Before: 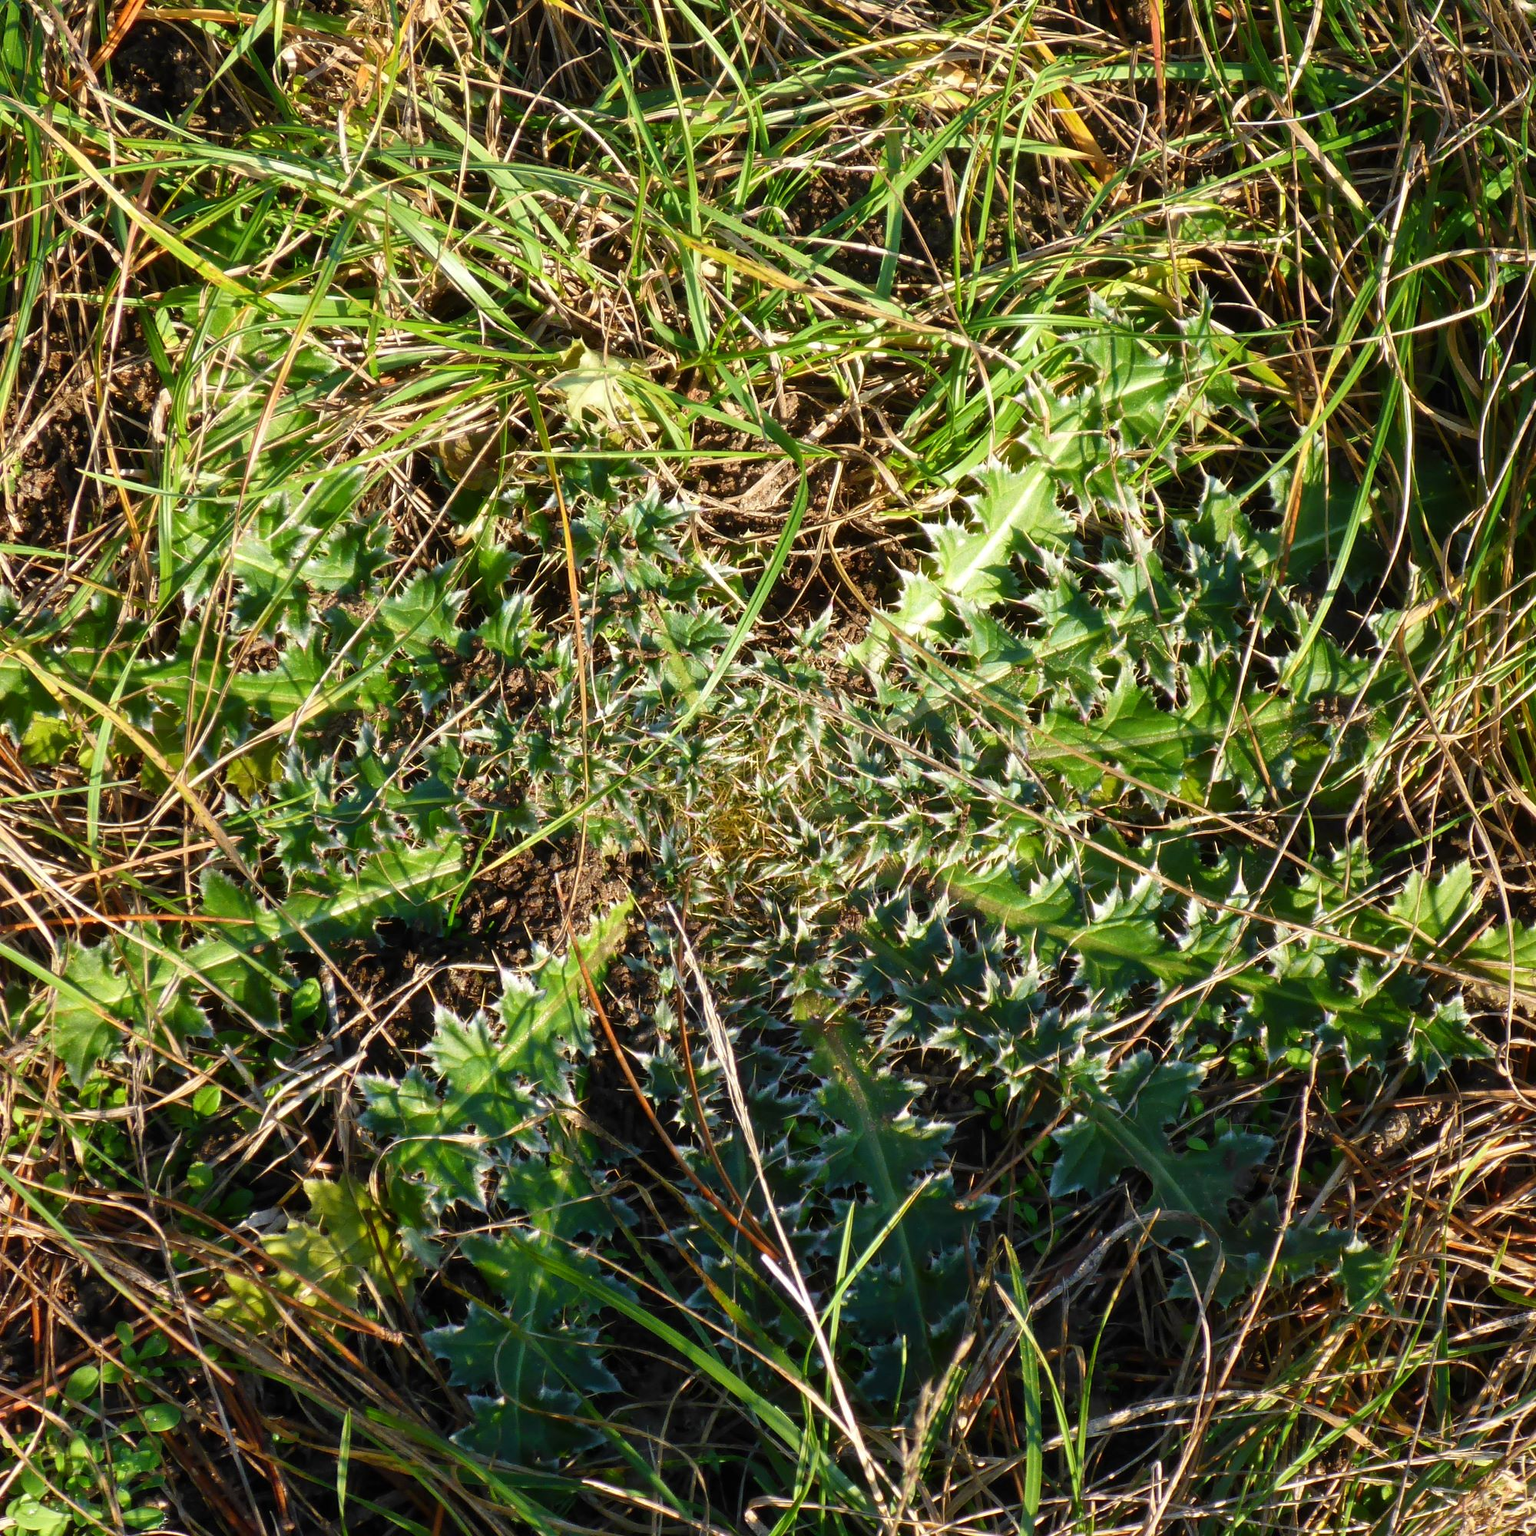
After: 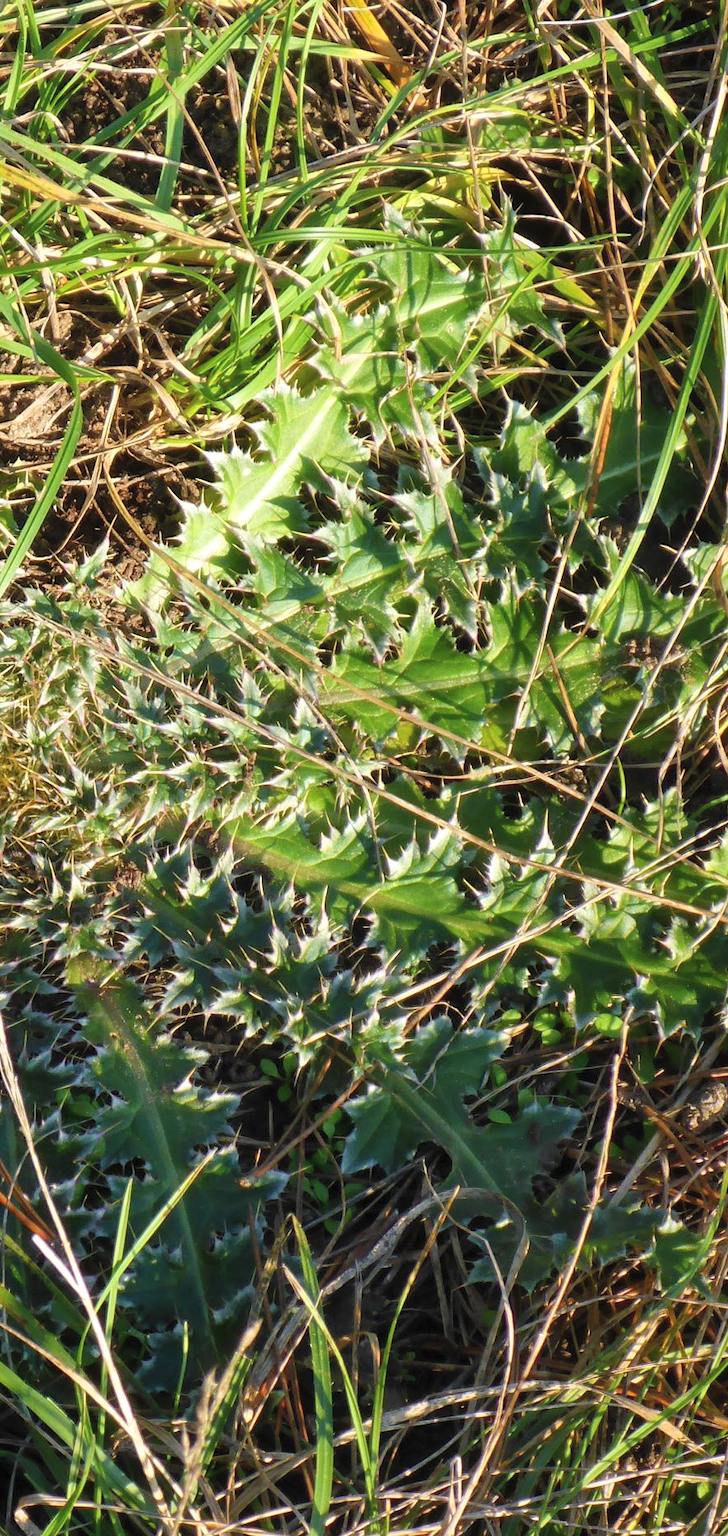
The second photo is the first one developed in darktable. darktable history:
crop: left 47.621%, top 6.67%, right 8.106%
contrast brightness saturation: brightness 0.122
